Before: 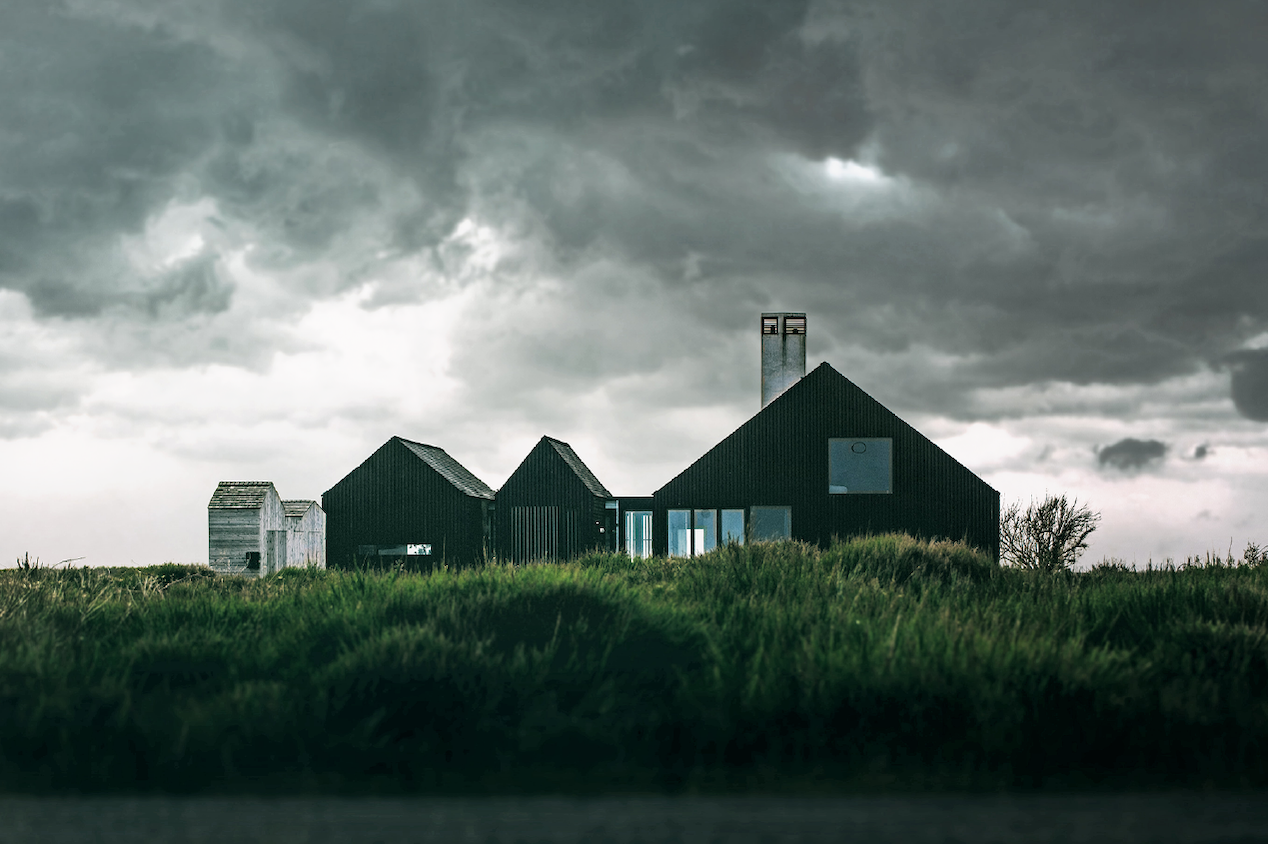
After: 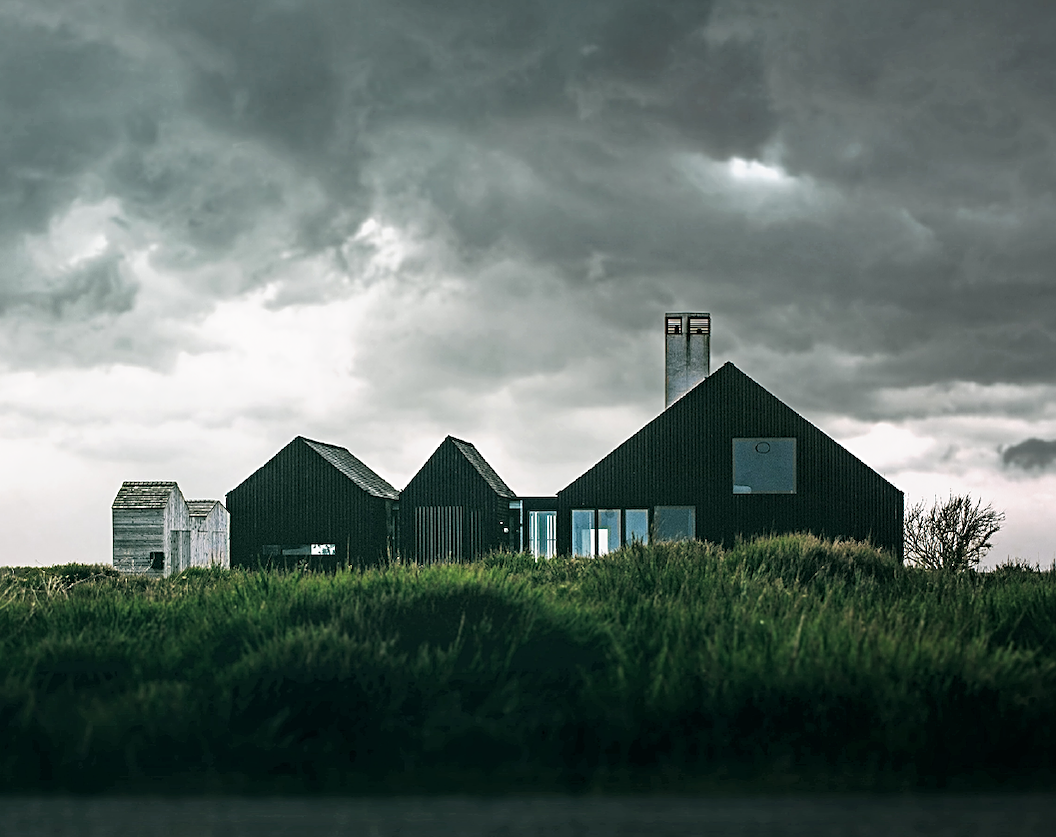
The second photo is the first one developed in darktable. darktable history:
contrast equalizer: y [[0.5 ×6], [0.5 ×6], [0.975, 0.964, 0.925, 0.865, 0.793, 0.721], [0 ×6], [0 ×6]]
sharpen: on, module defaults
crop: left 7.598%, right 7.873%
